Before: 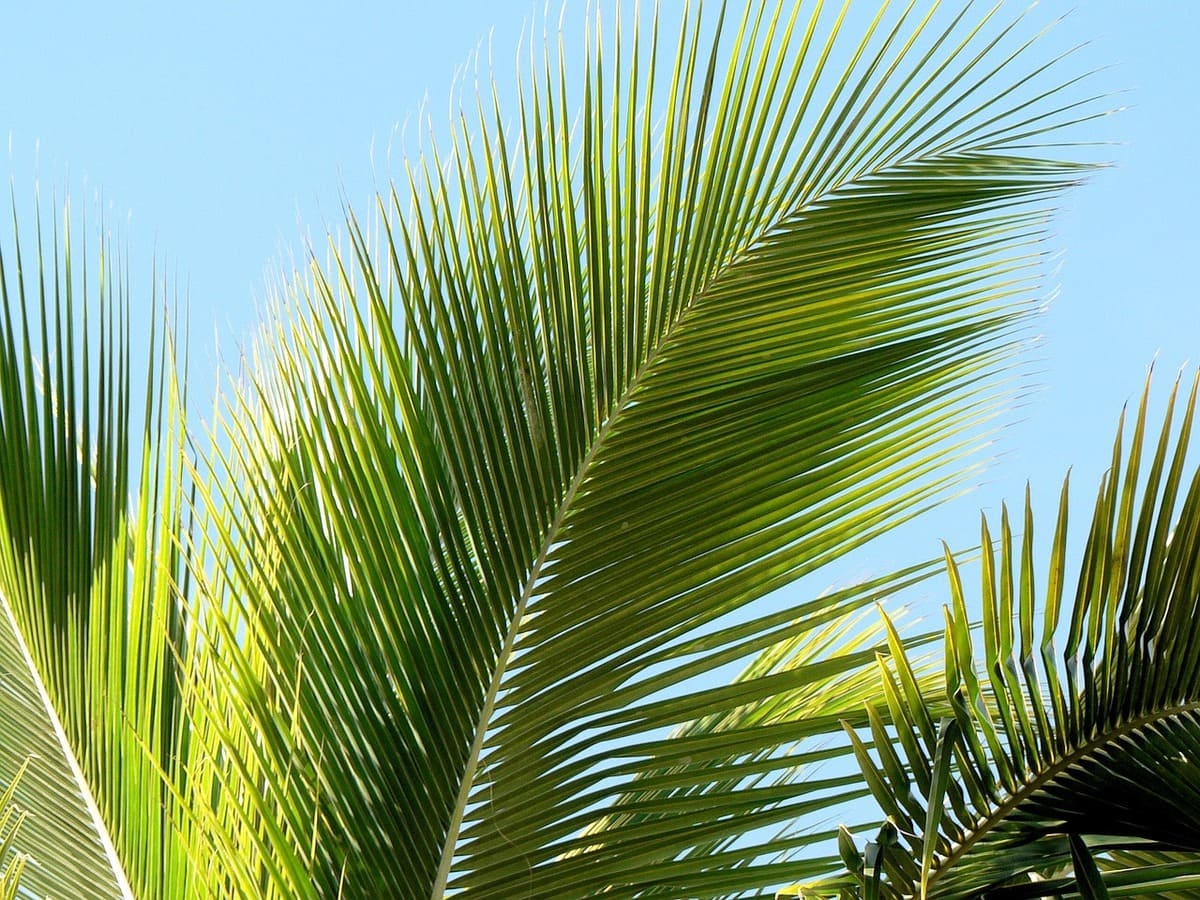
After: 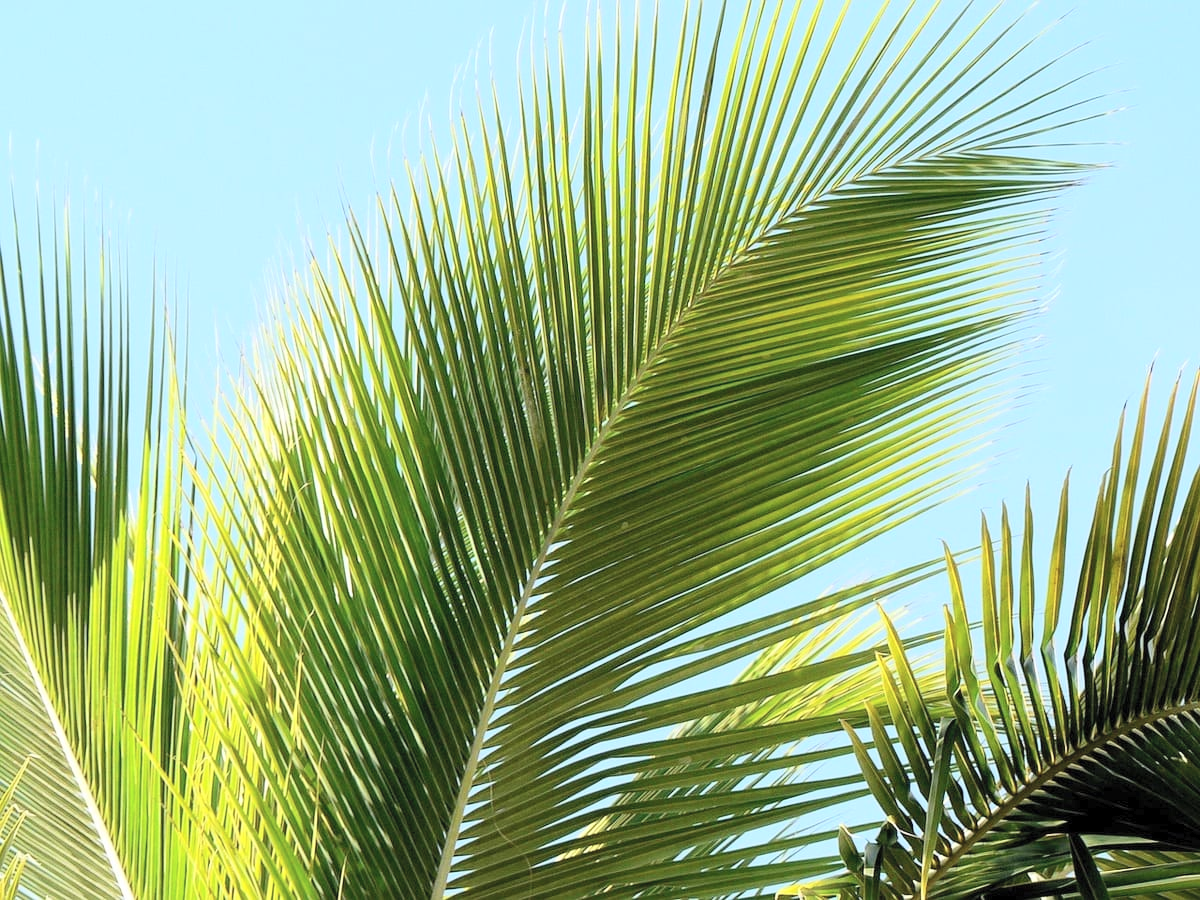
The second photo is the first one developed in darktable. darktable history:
contrast brightness saturation: contrast 0.142, brightness 0.213
